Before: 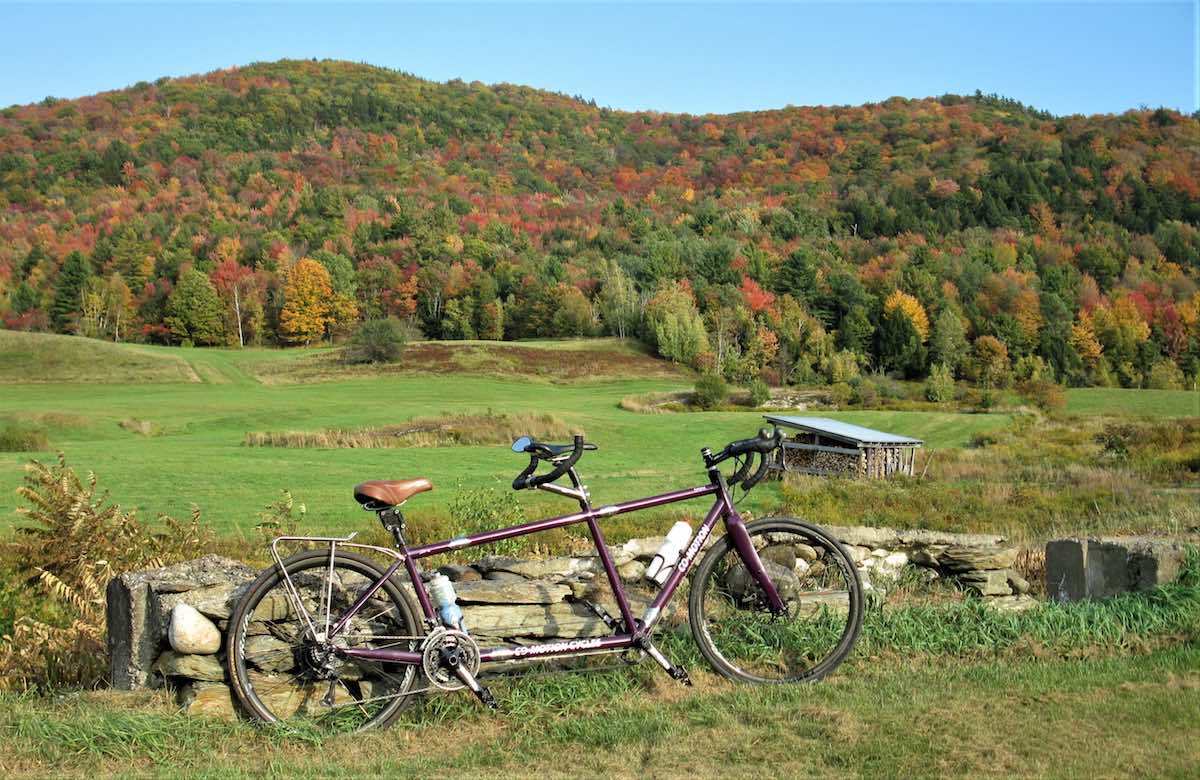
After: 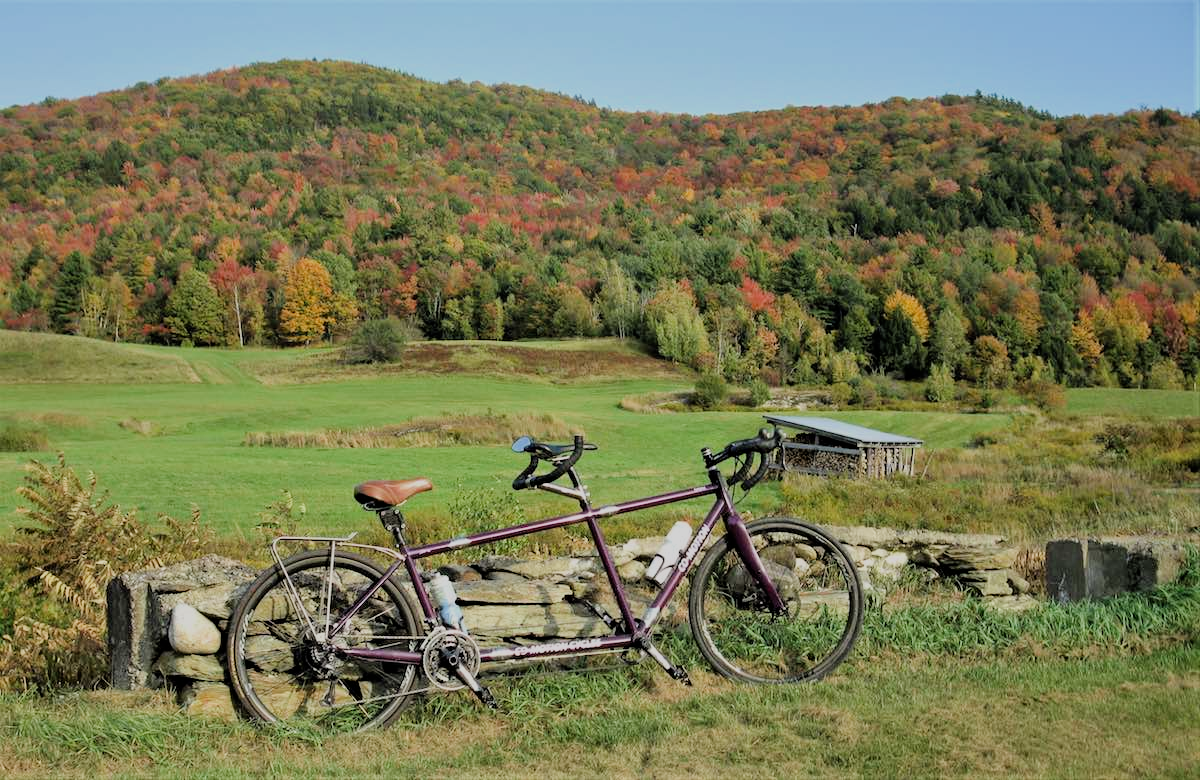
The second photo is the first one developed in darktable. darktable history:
filmic rgb: black relative exposure -7.48 EV, white relative exposure 4.82 EV, threshold 5.98 EV, hardness 3.4, enable highlight reconstruction true
